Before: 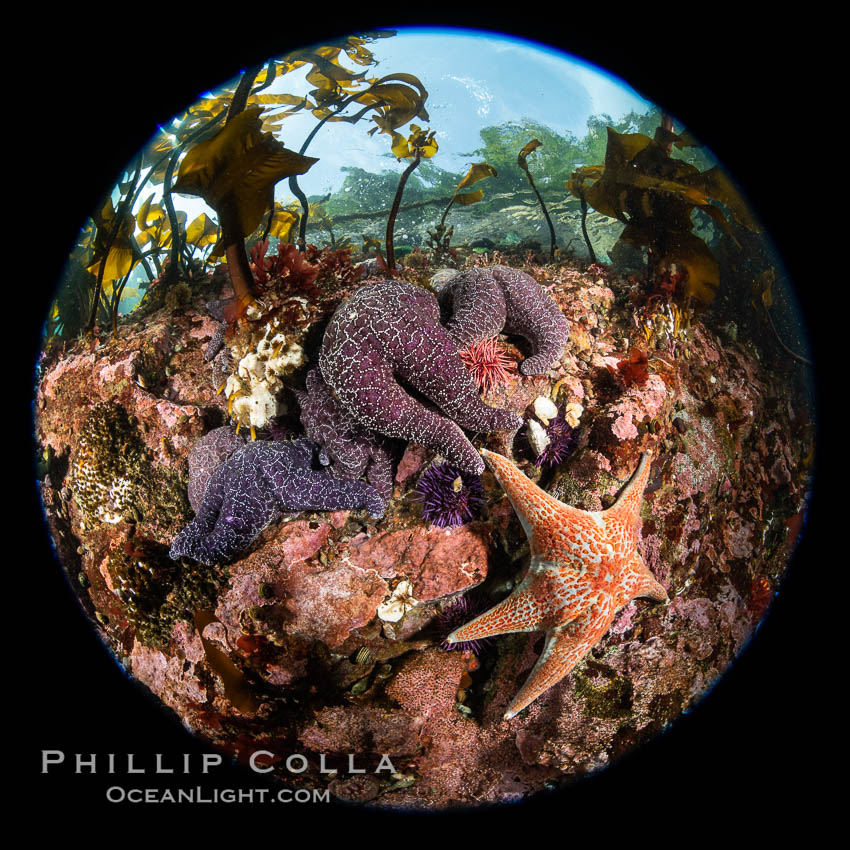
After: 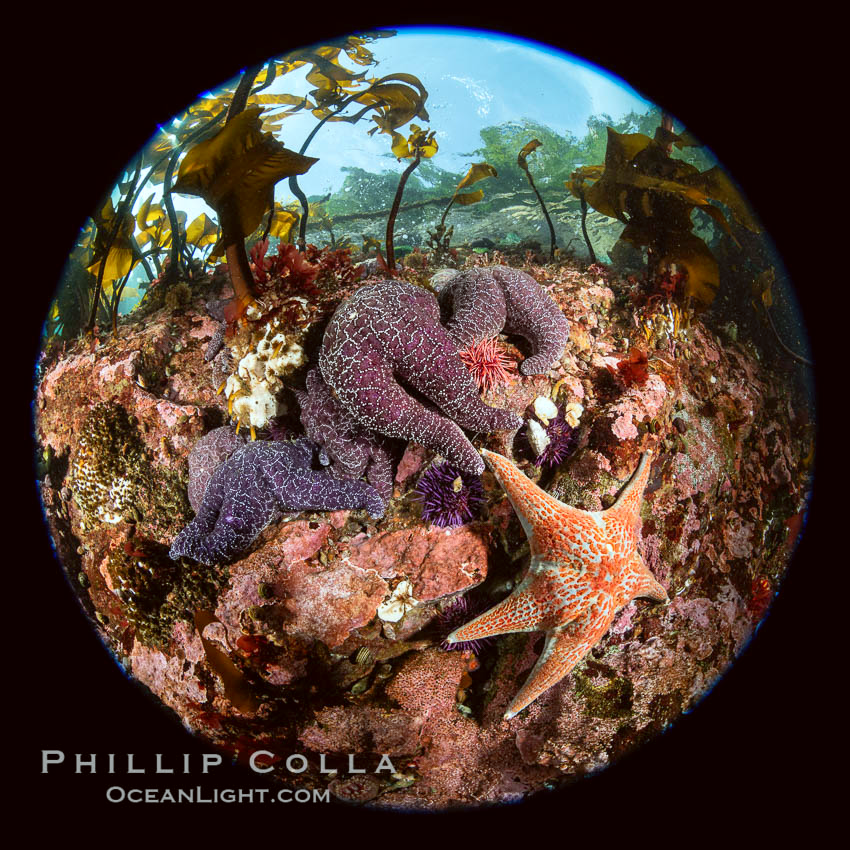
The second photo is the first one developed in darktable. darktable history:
levels: levels [0, 0.478, 1]
color correction: highlights a* -4.98, highlights b* -3.76, shadows a* 3.83, shadows b* 4.08
